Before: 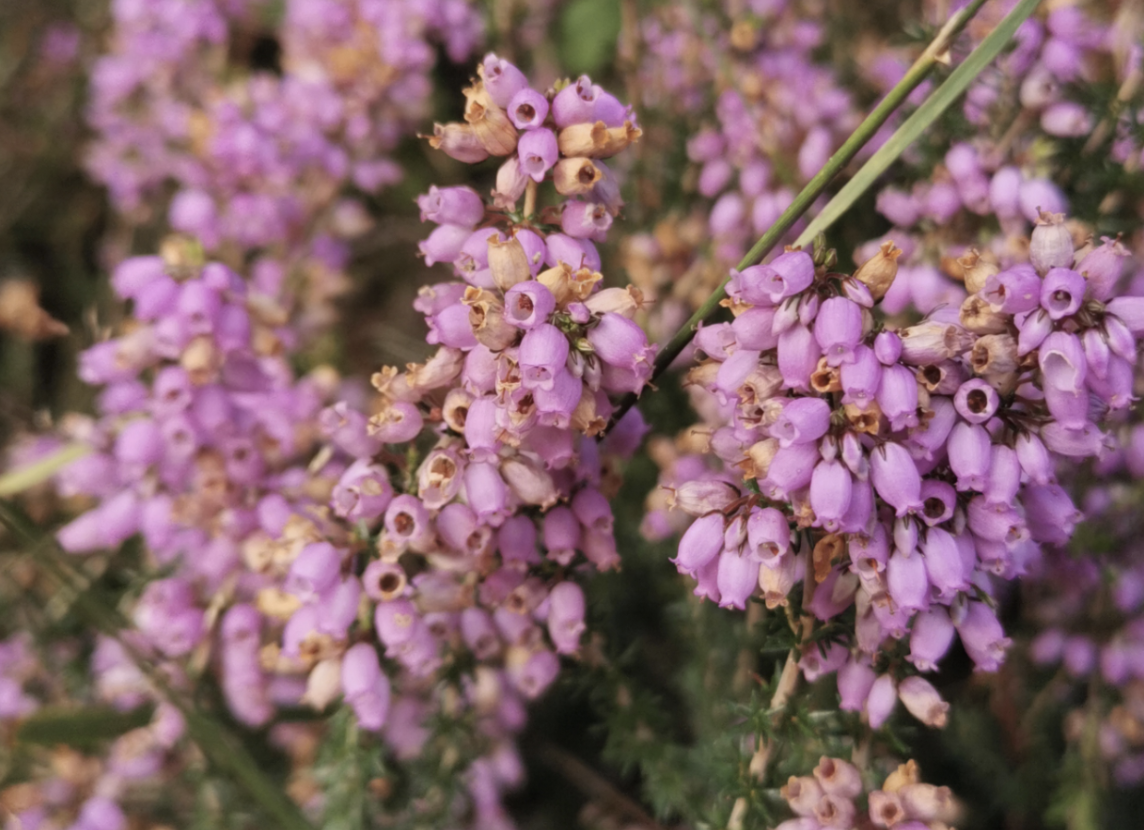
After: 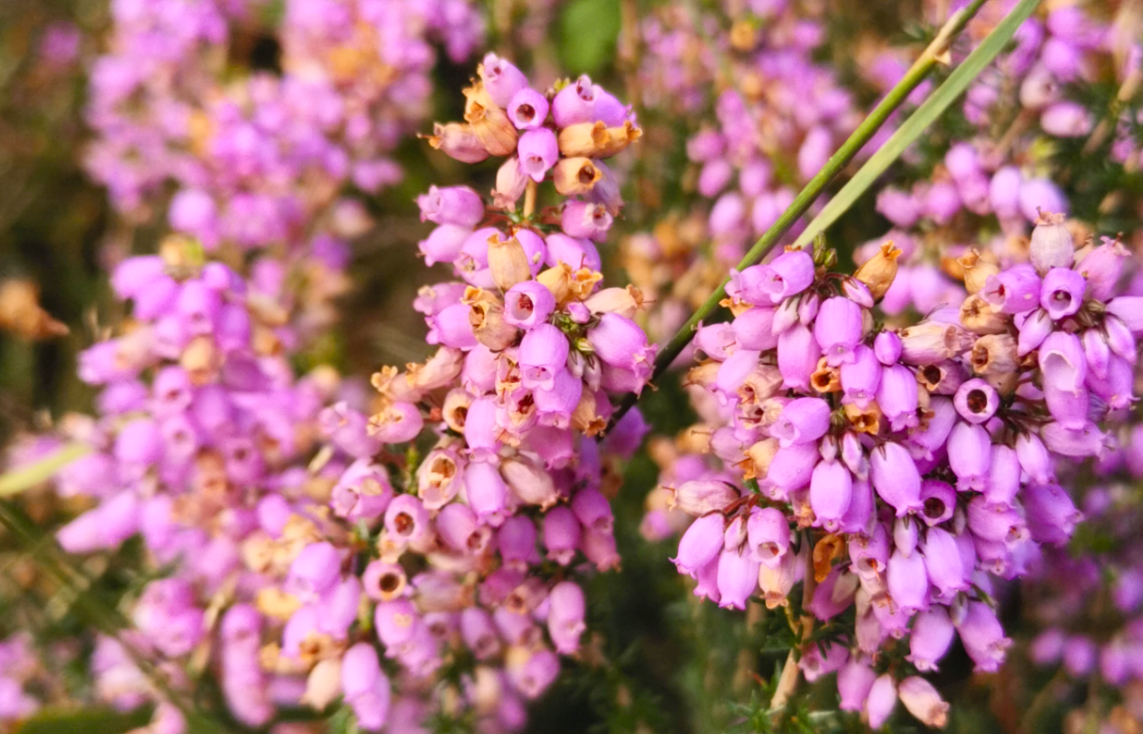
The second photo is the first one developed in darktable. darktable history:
crop and rotate: top 0%, bottom 11.49%
contrast brightness saturation: contrast 0.2, brightness 0.16, saturation 0.22
color balance rgb: perceptual saturation grading › global saturation 20%, perceptual saturation grading › highlights 2.68%, perceptual saturation grading › shadows 50%
